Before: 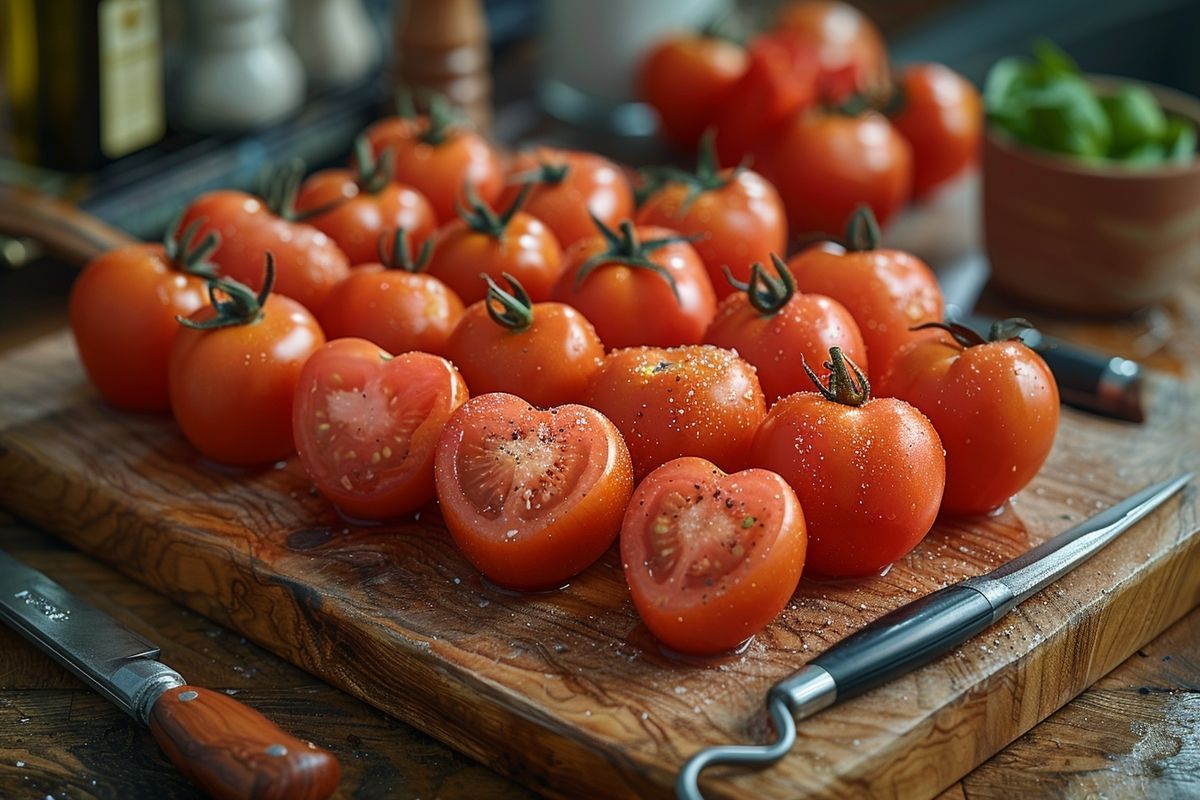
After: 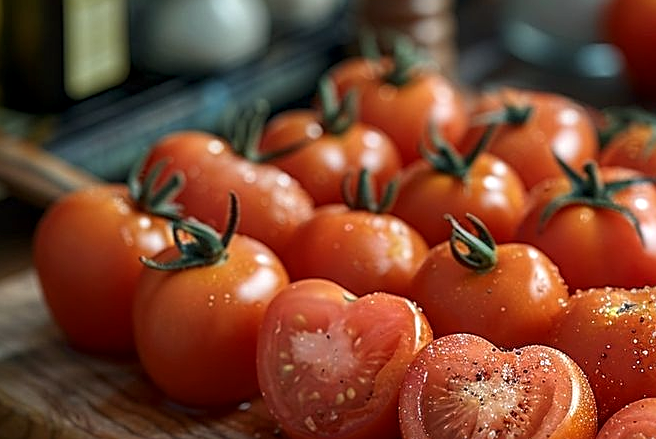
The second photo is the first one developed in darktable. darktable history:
tone equalizer: on, module defaults
sharpen: on, module defaults
crop and rotate: left 3.047%, top 7.509%, right 42.236%, bottom 37.598%
local contrast: detail 130%
